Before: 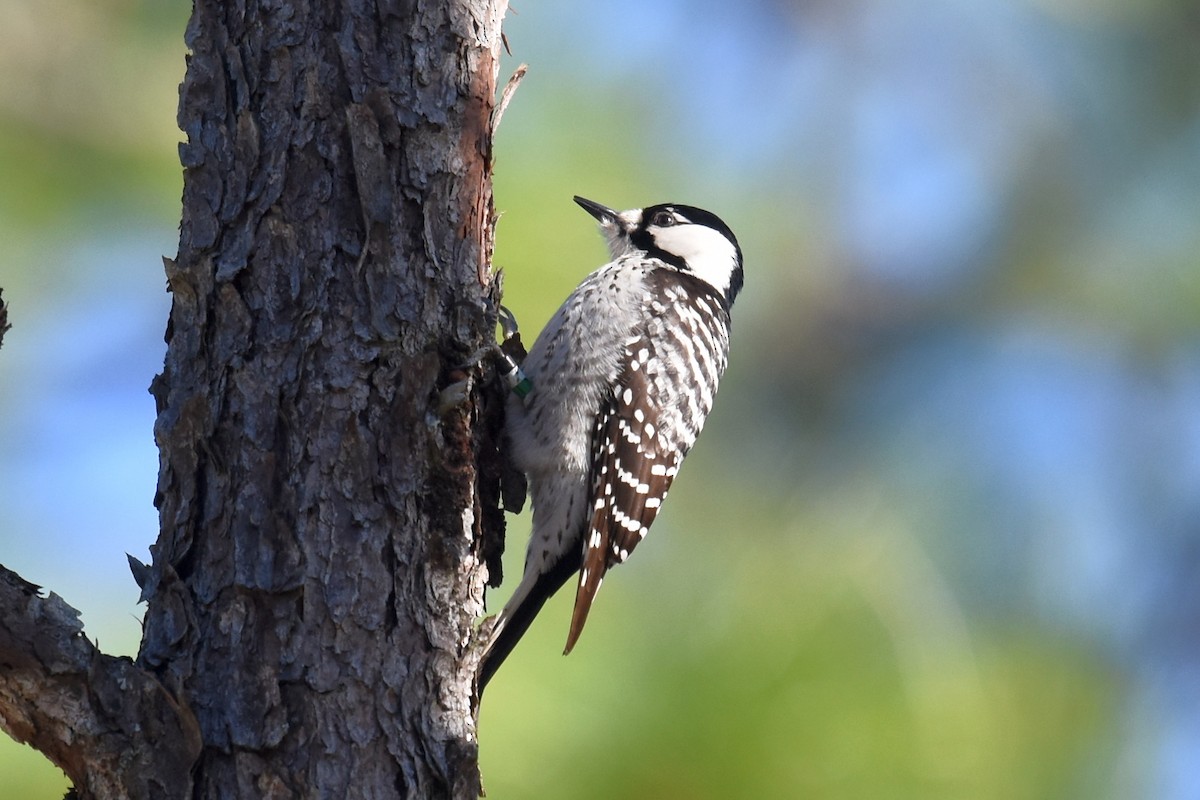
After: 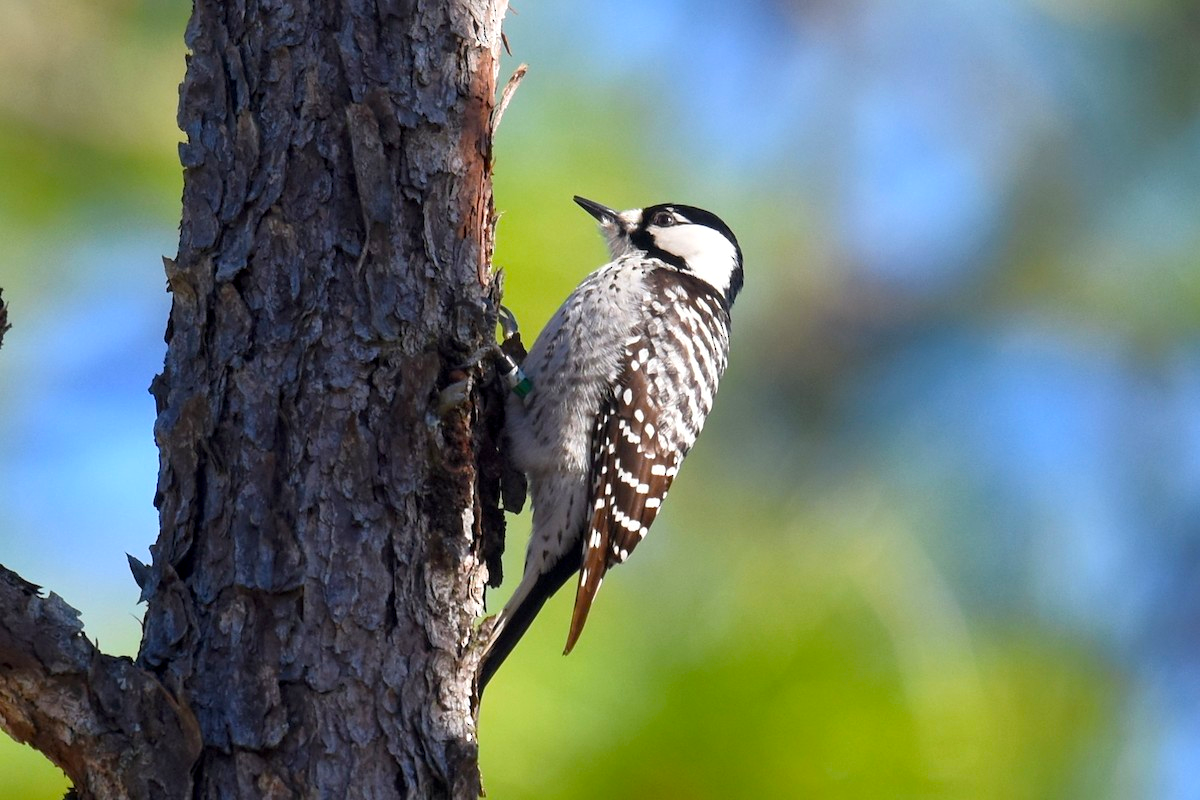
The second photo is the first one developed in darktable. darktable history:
color balance rgb: perceptual saturation grading › global saturation 30%, global vibrance 20%
local contrast: highlights 100%, shadows 100%, detail 120%, midtone range 0.2
